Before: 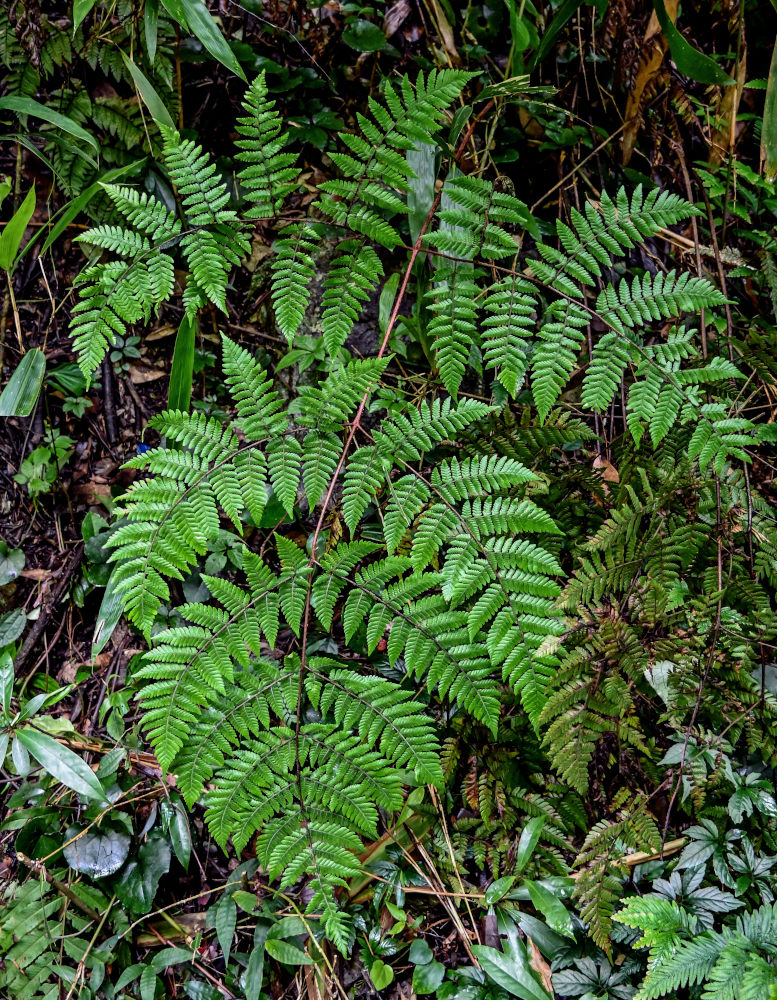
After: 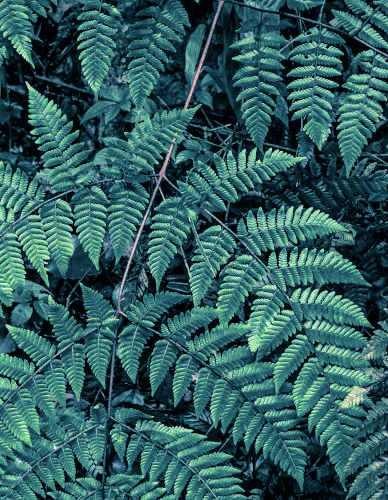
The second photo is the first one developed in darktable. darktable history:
crop: left 25%, top 25%, right 25%, bottom 25%
split-toning: shadows › hue 212.4°, balance -70
